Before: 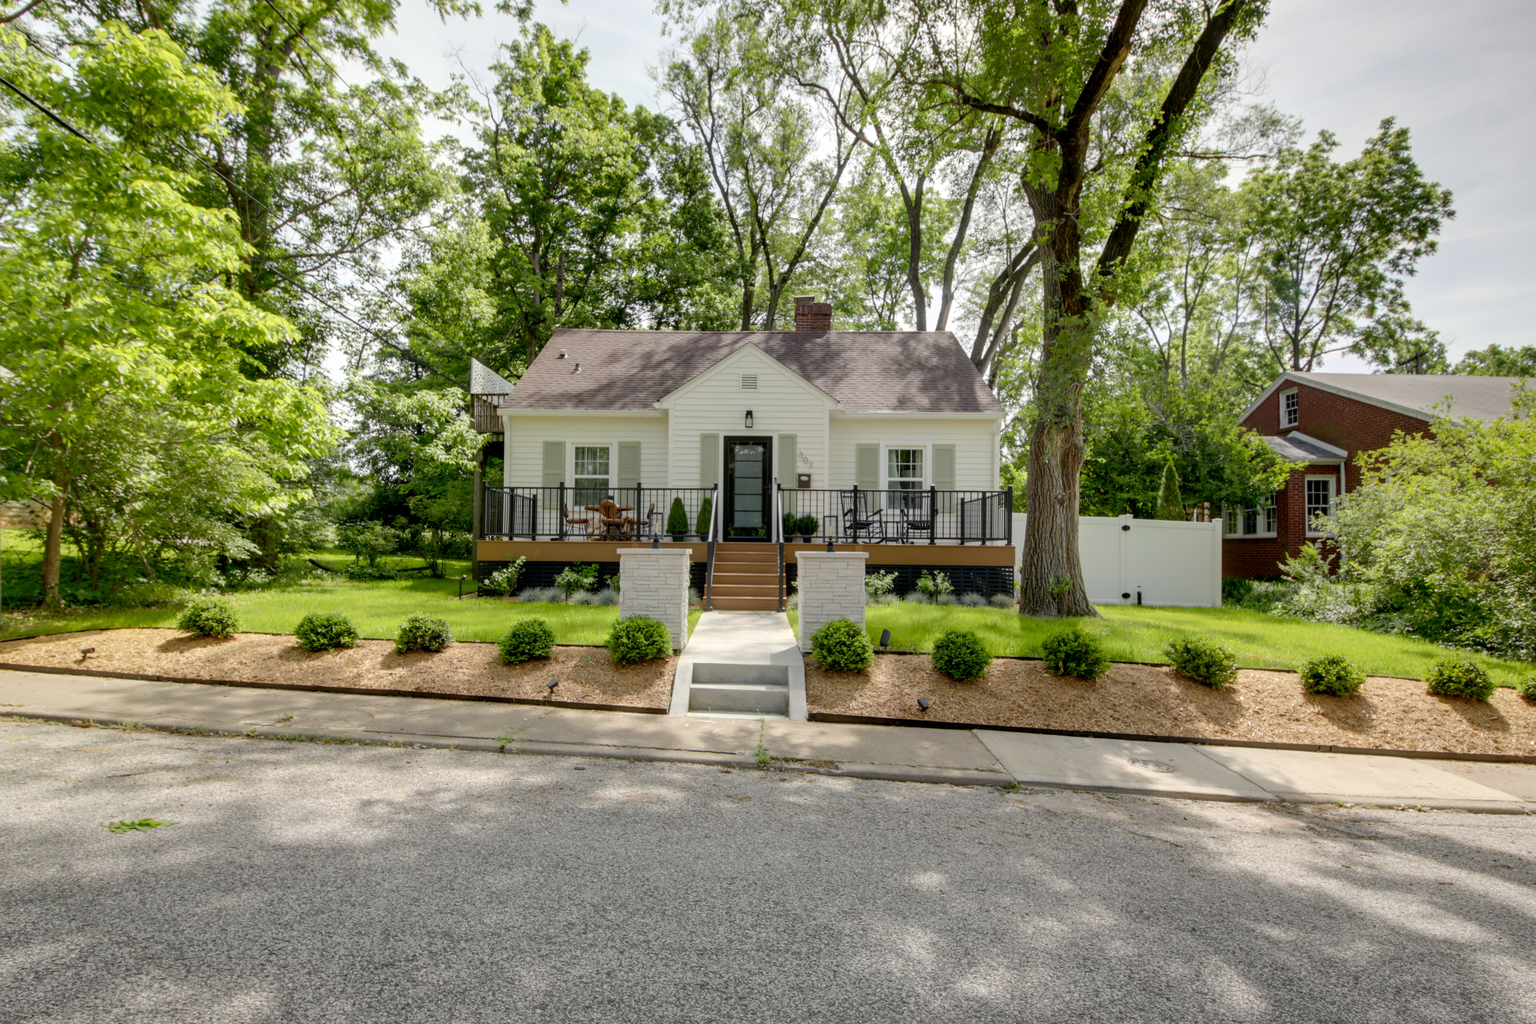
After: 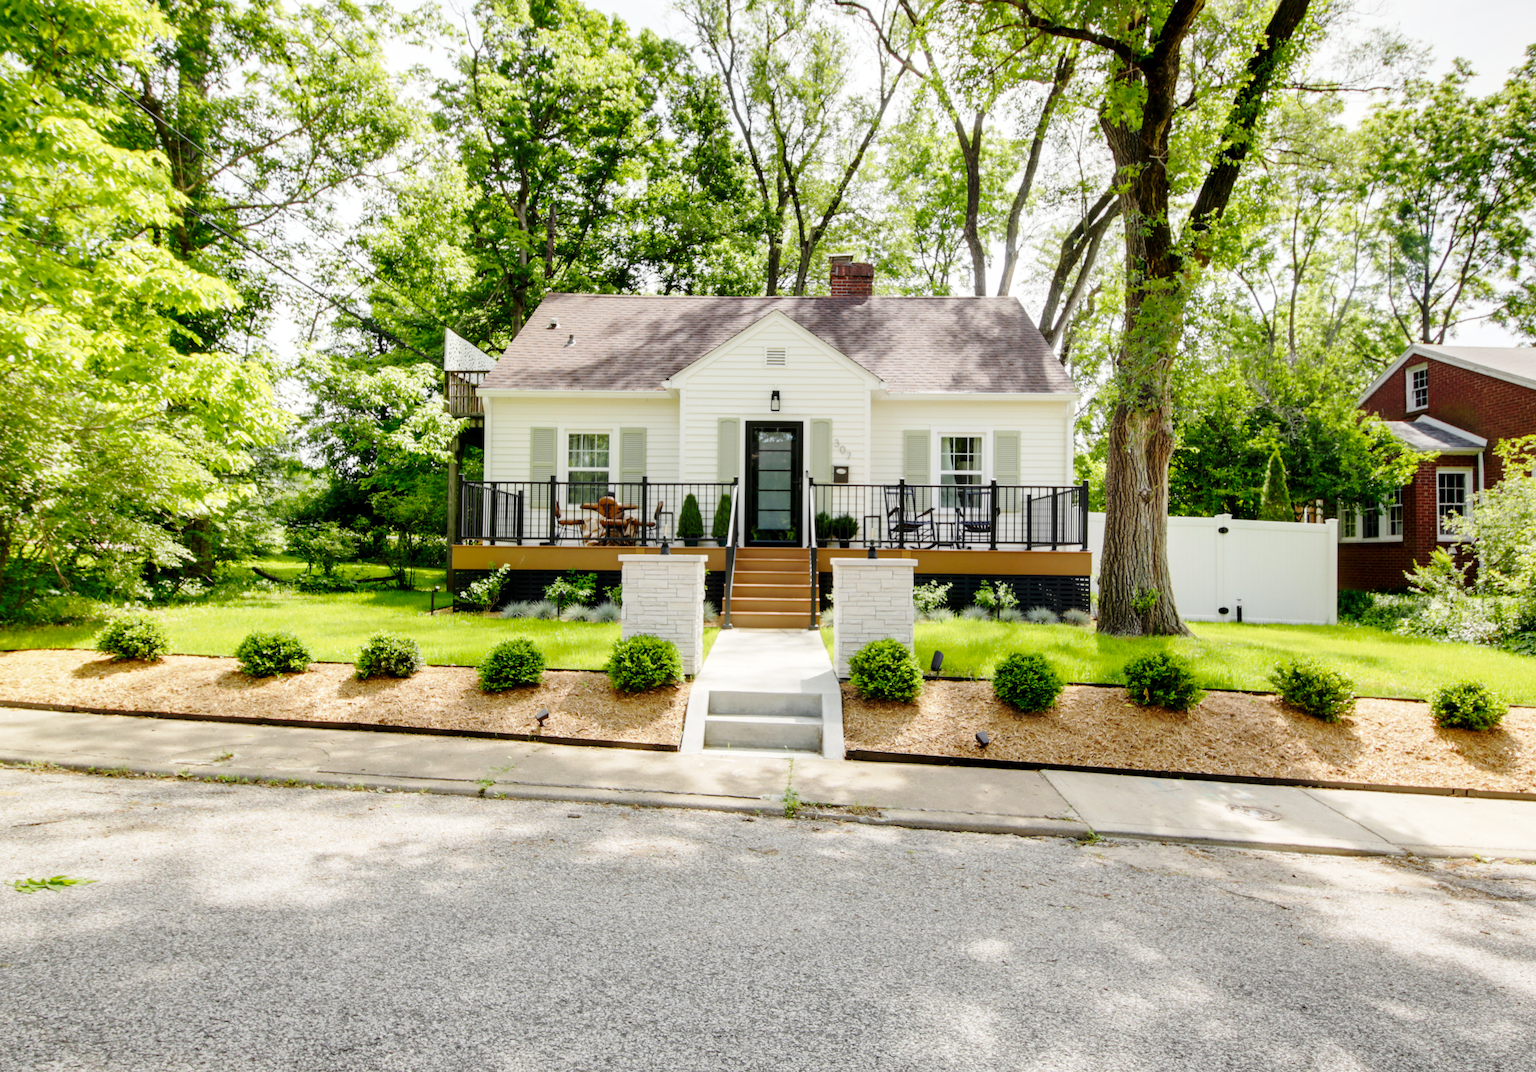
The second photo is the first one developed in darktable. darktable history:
tone equalizer: edges refinement/feathering 500, mask exposure compensation -1.57 EV, preserve details no
crop: left 6.325%, top 8.035%, right 9.531%, bottom 3.836%
base curve: curves: ch0 [(0, 0) (0.028, 0.03) (0.121, 0.232) (0.46, 0.748) (0.859, 0.968) (1, 1)], preserve colors none
